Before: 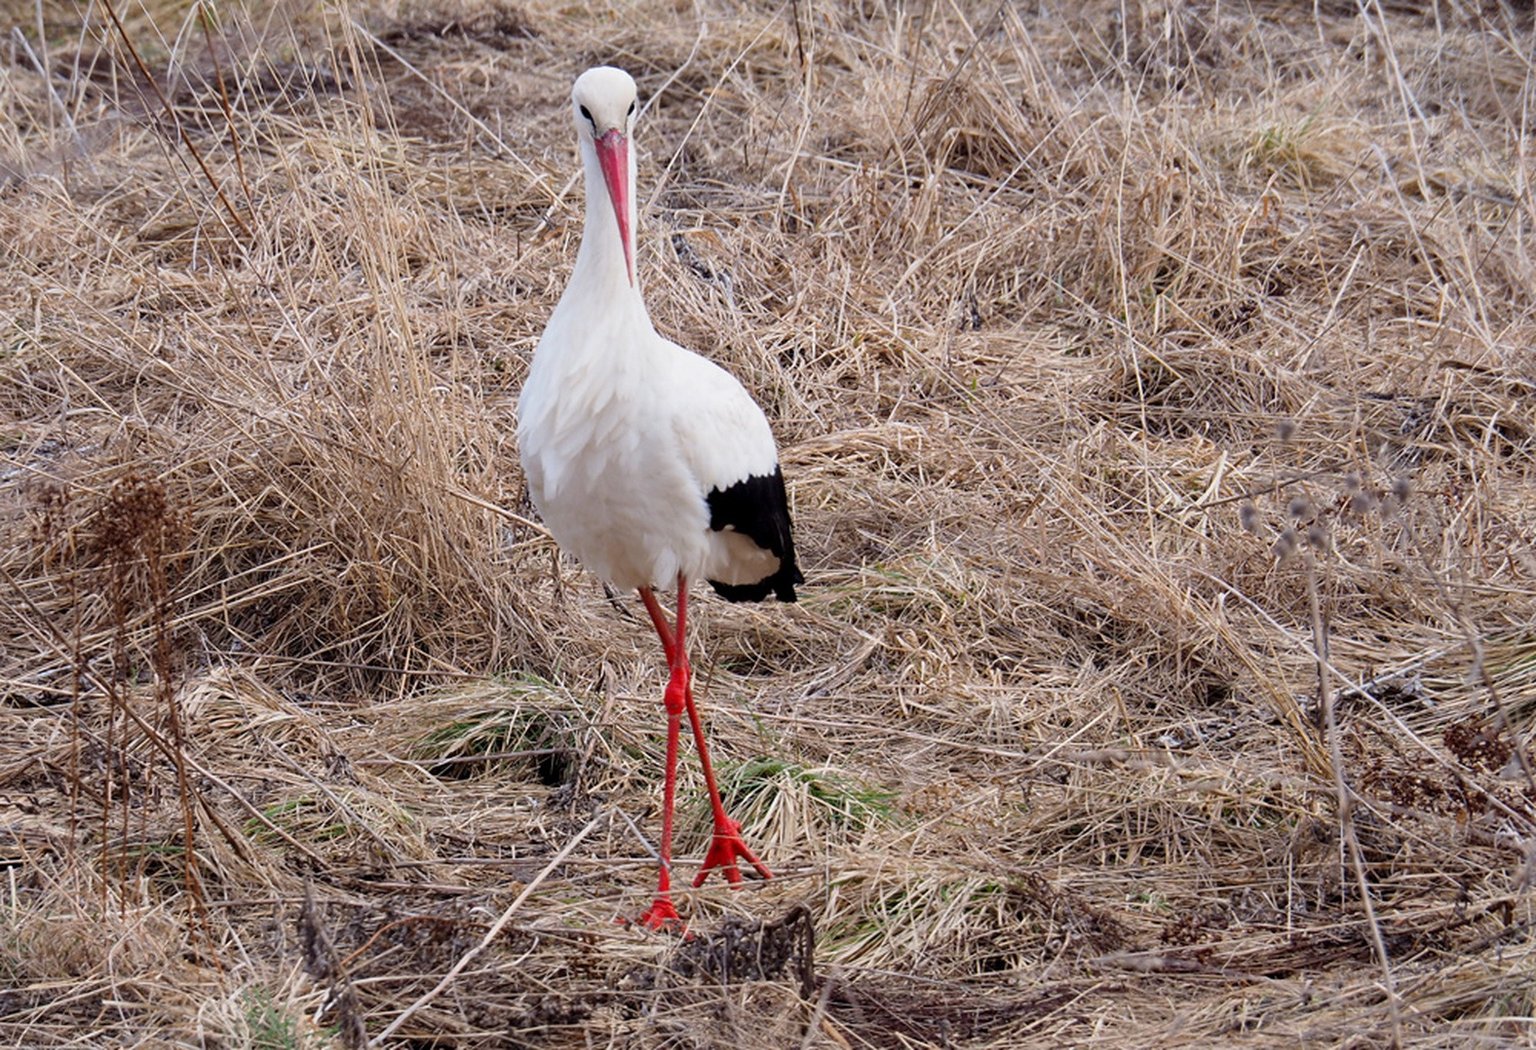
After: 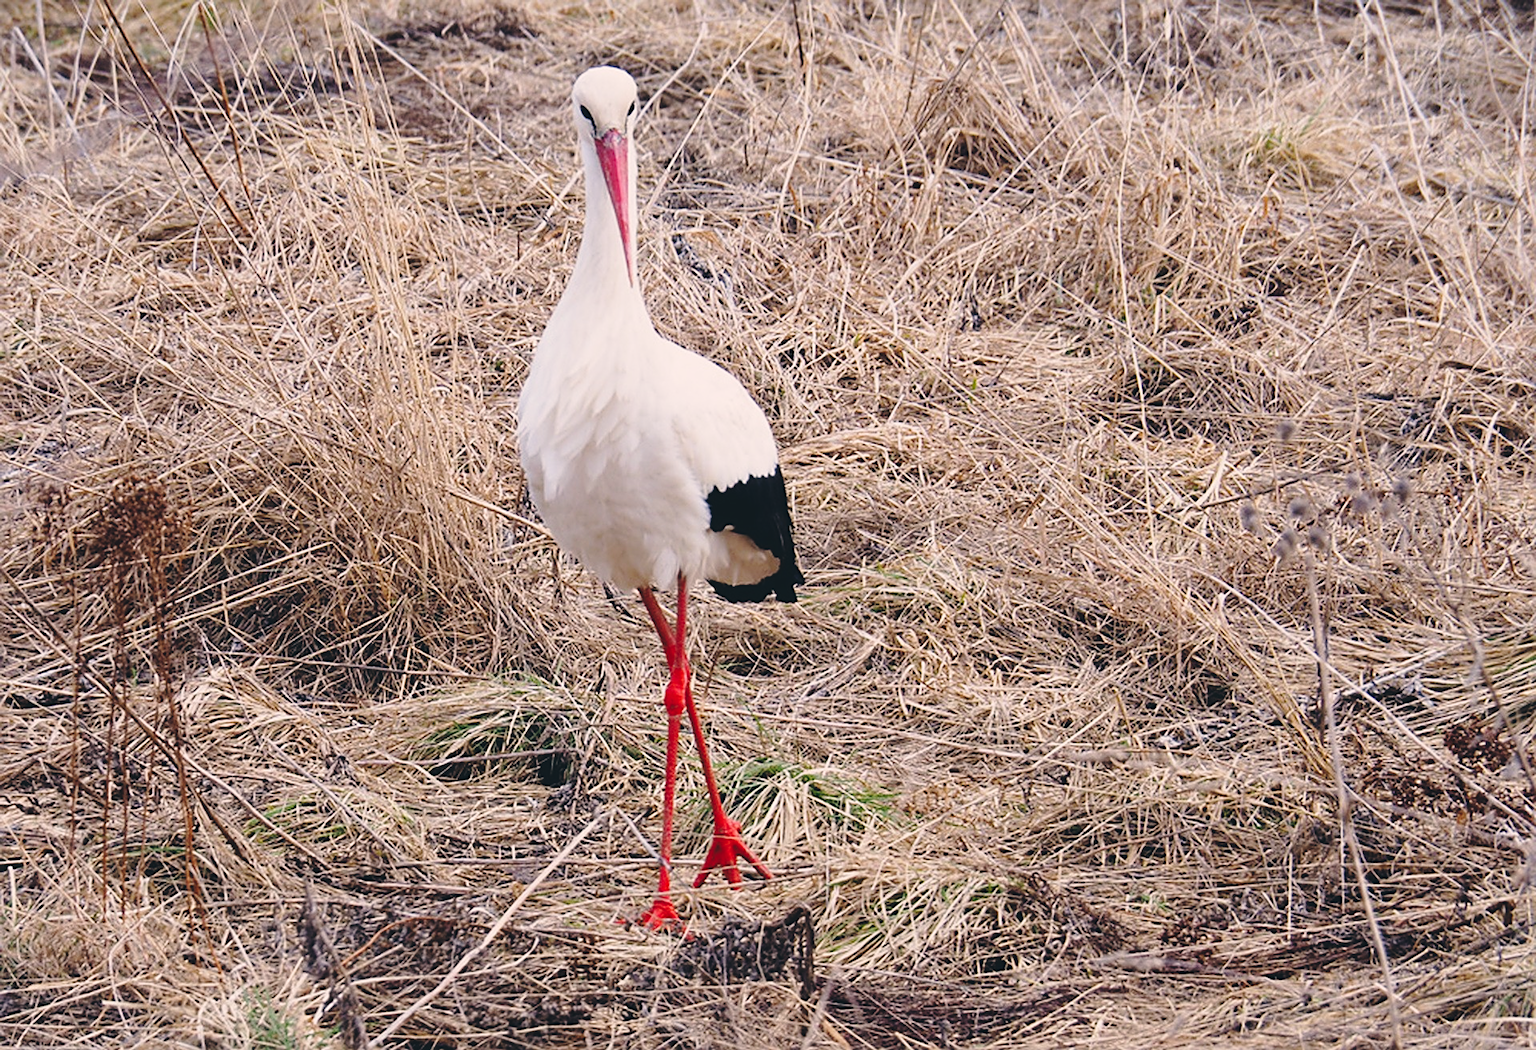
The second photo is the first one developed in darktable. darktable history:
color correction: highlights a* 5.38, highlights b* 5.3, shadows a* -4.26, shadows b* -5.11
exposure: black level correction -0.015, exposure -0.5 EV, compensate highlight preservation false
base curve: curves: ch0 [(0, 0) (0.028, 0.03) (0.121, 0.232) (0.46, 0.748) (0.859, 0.968) (1, 1)], preserve colors none
sharpen: on, module defaults
